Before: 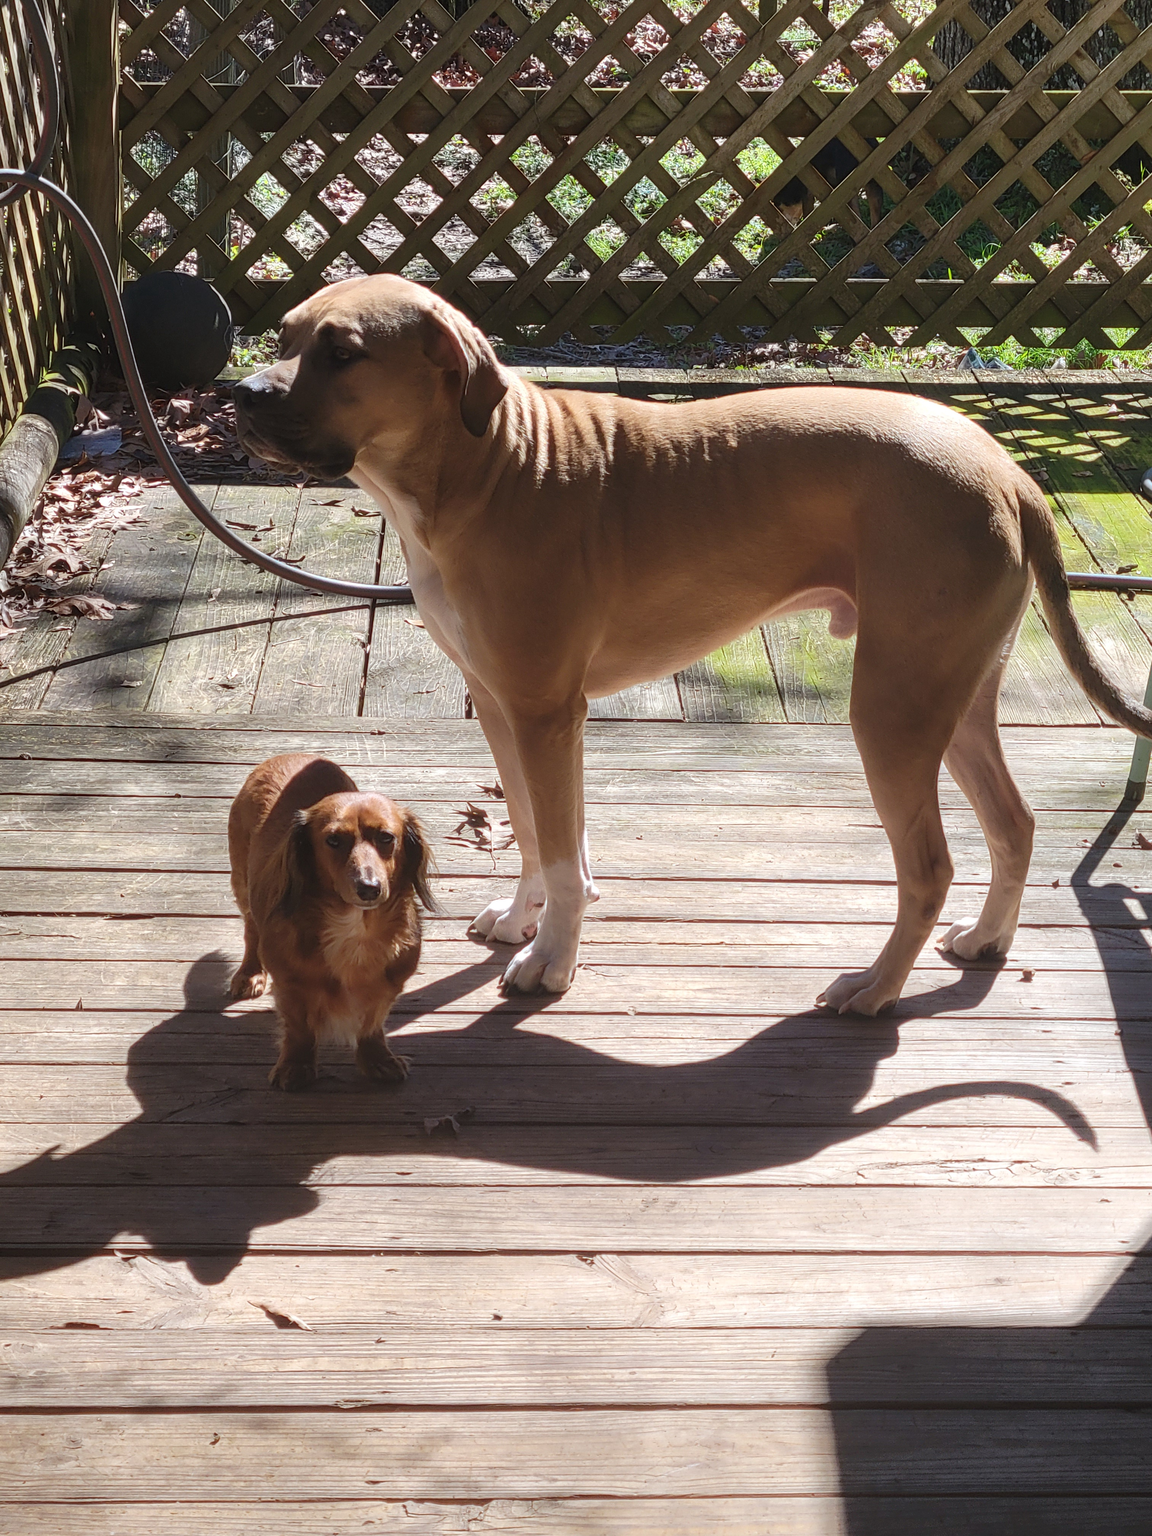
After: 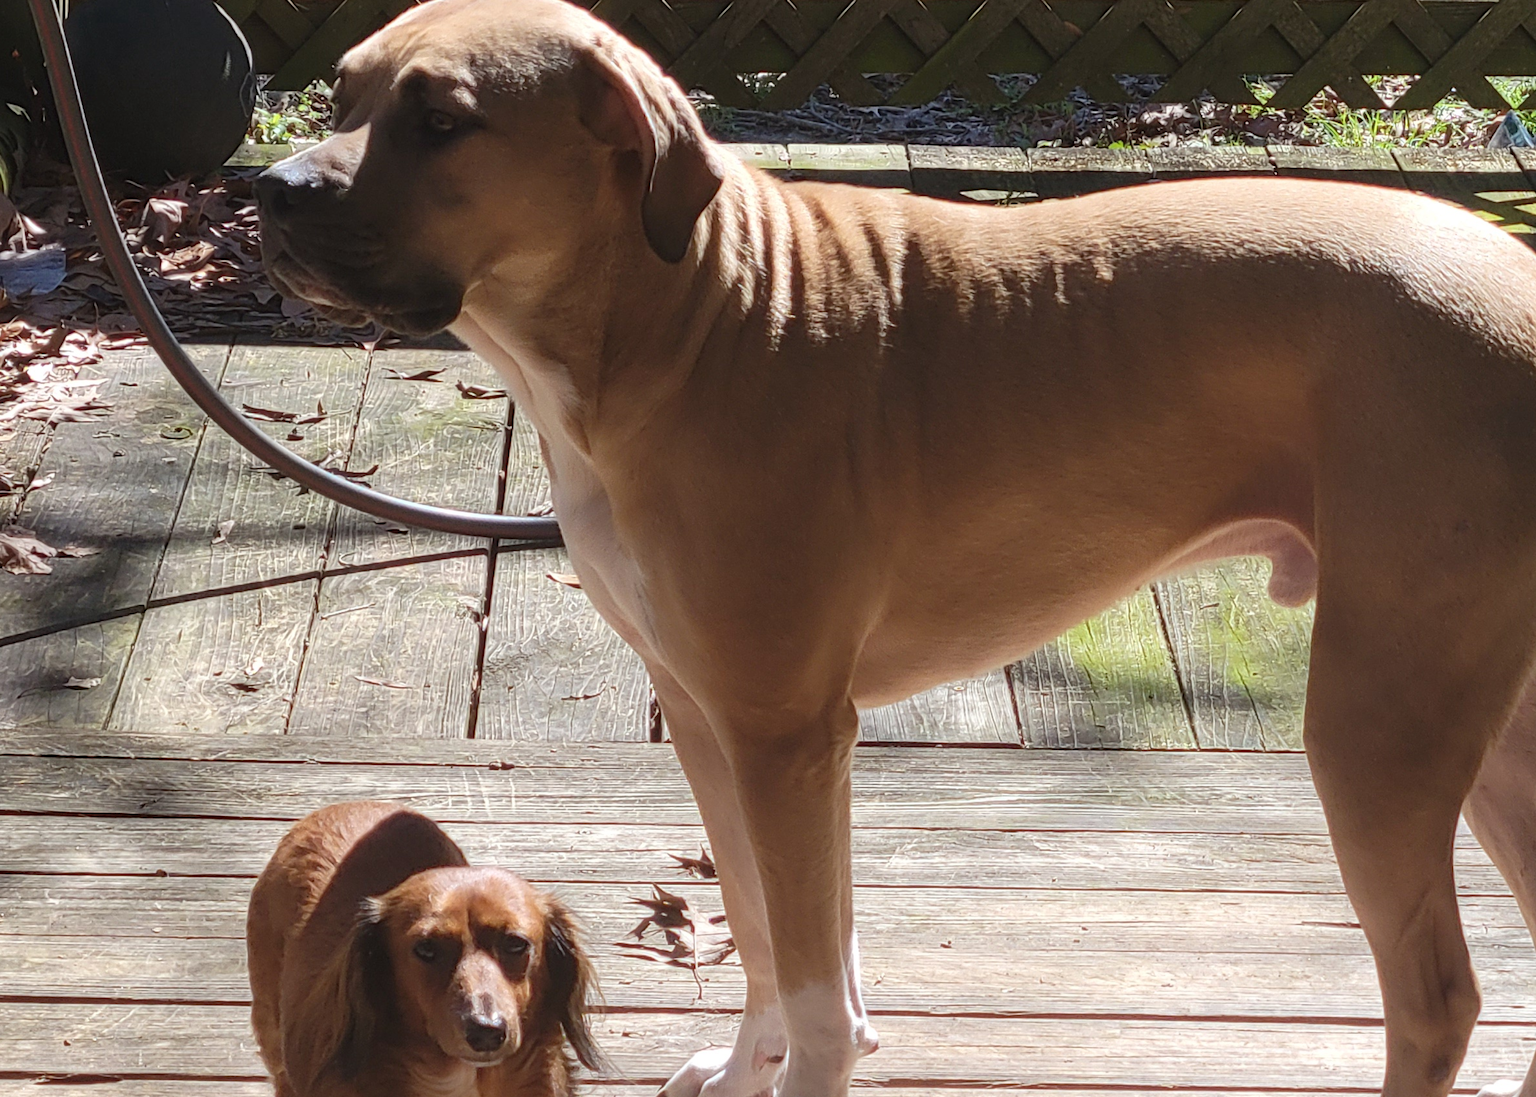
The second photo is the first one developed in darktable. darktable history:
crop: left 7.233%, top 18.384%, right 14.331%, bottom 39.595%
